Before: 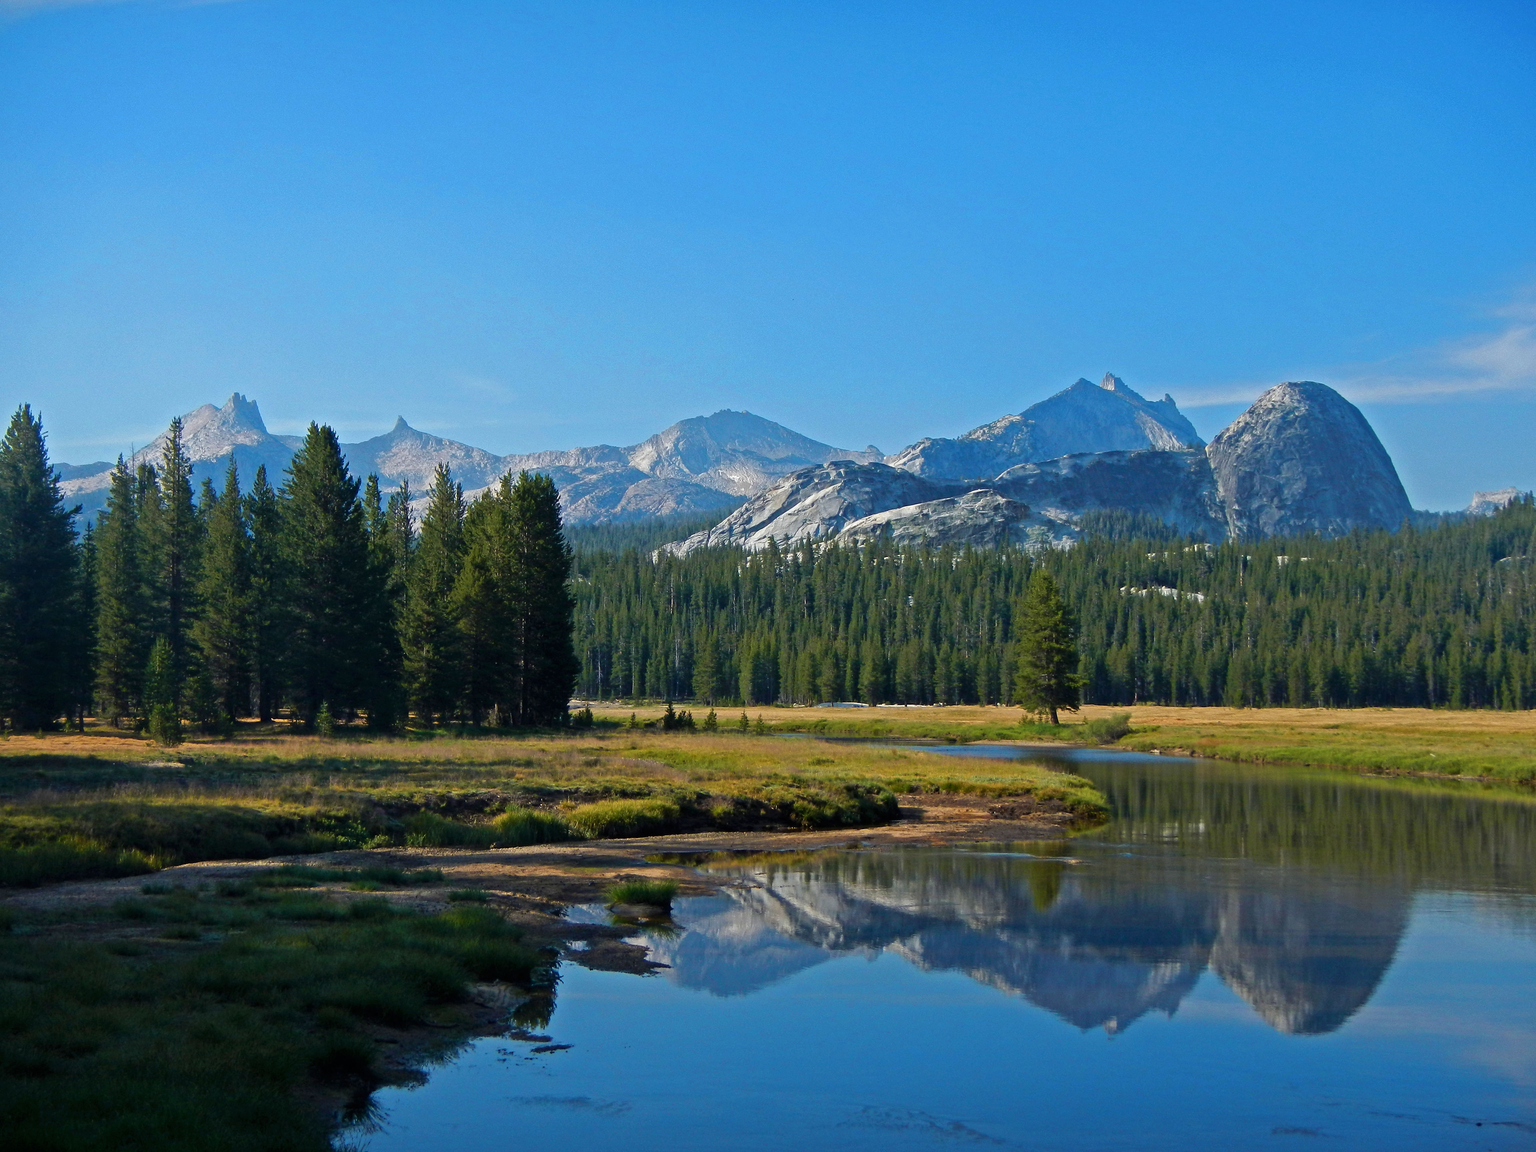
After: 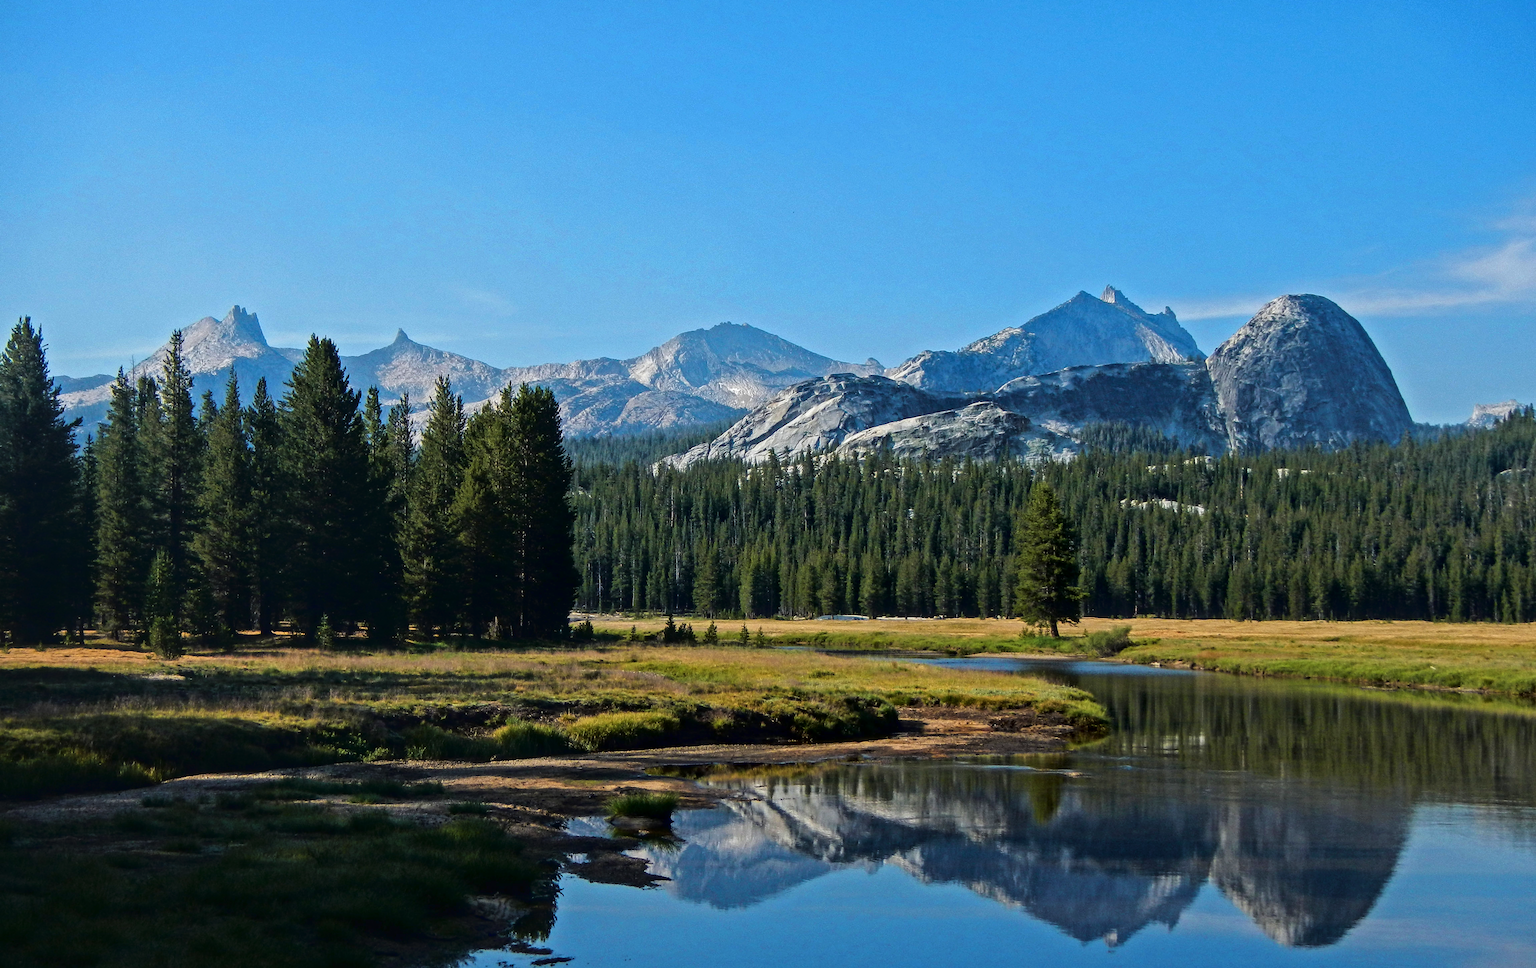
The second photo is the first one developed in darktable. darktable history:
tone curve: curves: ch0 [(0, 0.023) (0.132, 0.075) (0.241, 0.178) (0.487, 0.491) (0.782, 0.8) (1, 0.989)]; ch1 [(0, 0) (0.396, 0.369) (0.467, 0.454) (0.498, 0.5) (0.518, 0.517) (0.57, 0.586) (0.619, 0.663) (0.692, 0.744) (1, 1)]; ch2 [(0, 0) (0.427, 0.416) (0.483, 0.481) (0.503, 0.503) (0.526, 0.527) (0.563, 0.573) (0.632, 0.667) (0.705, 0.737) (0.985, 0.966)], color space Lab, linked channels, preserve colors none
local contrast: on, module defaults
crop: top 7.61%, bottom 8.287%
